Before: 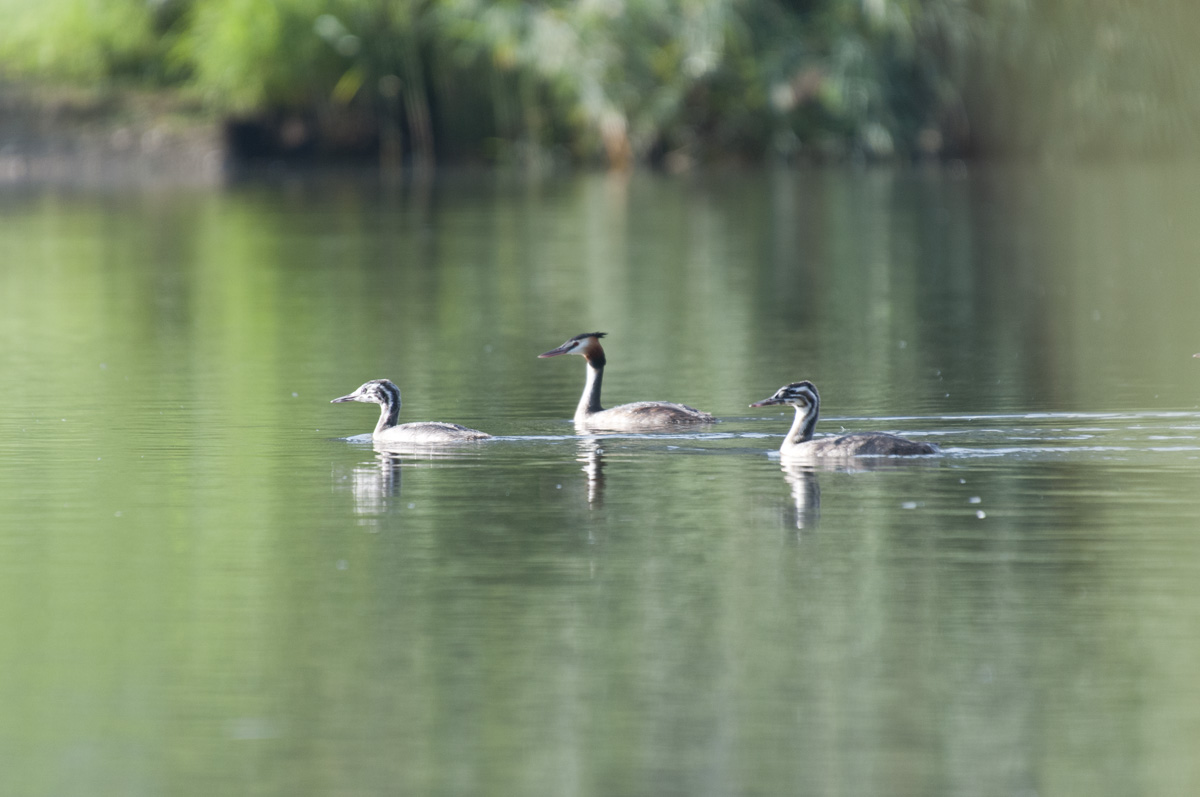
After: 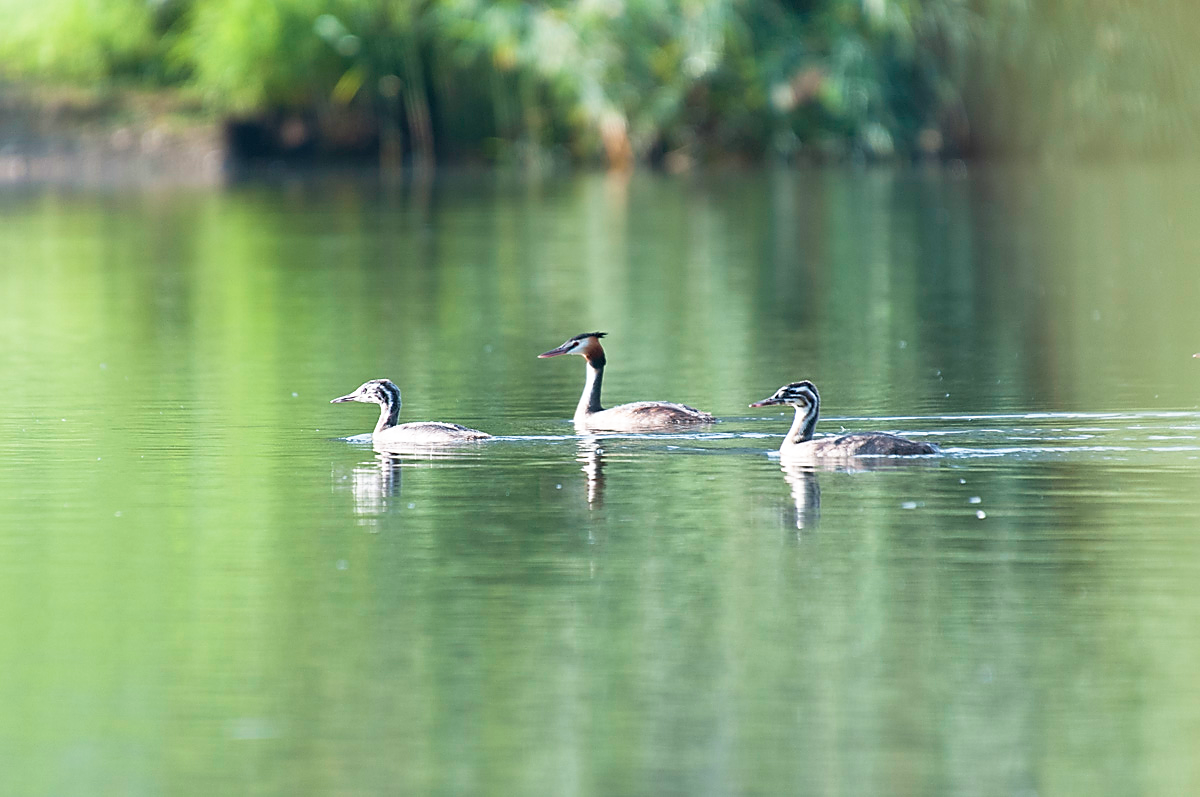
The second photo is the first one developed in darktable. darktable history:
velvia: on, module defaults
sharpen: radius 1.401, amount 1.243, threshold 0.809
base curve: curves: ch0 [(0, 0) (0.688, 0.865) (1, 1)], preserve colors none
